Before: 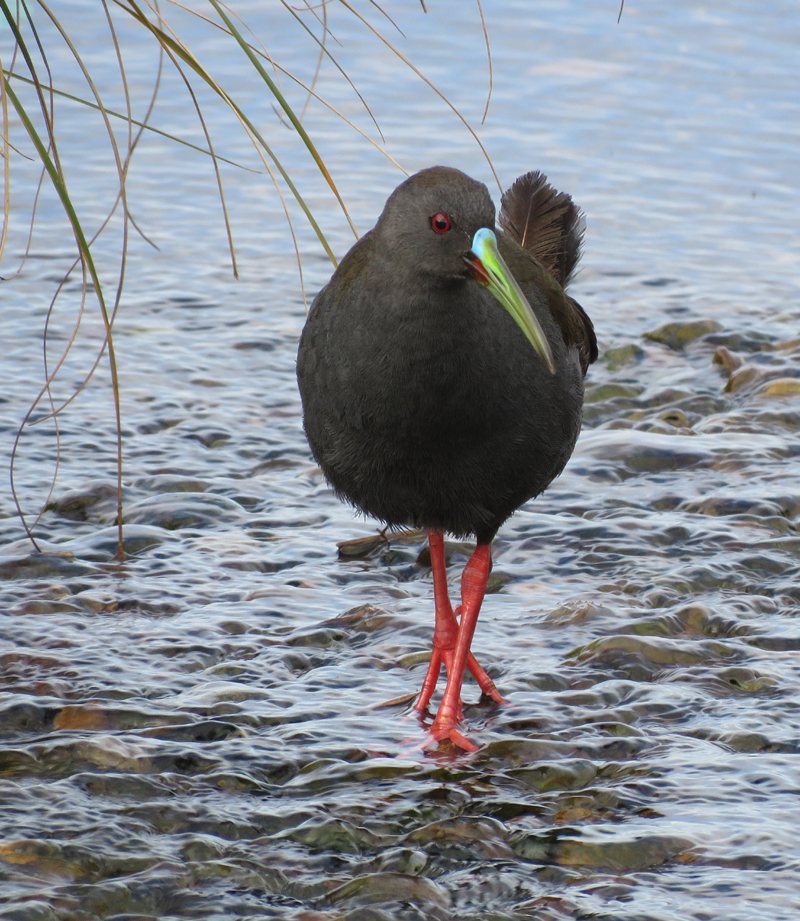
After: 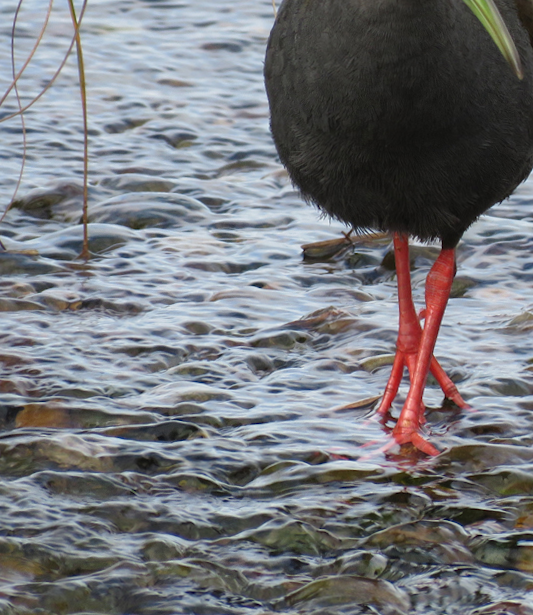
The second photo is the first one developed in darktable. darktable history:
crop and rotate: angle -0.864°, left 3.571%, top 32.048%, right 28.578%
